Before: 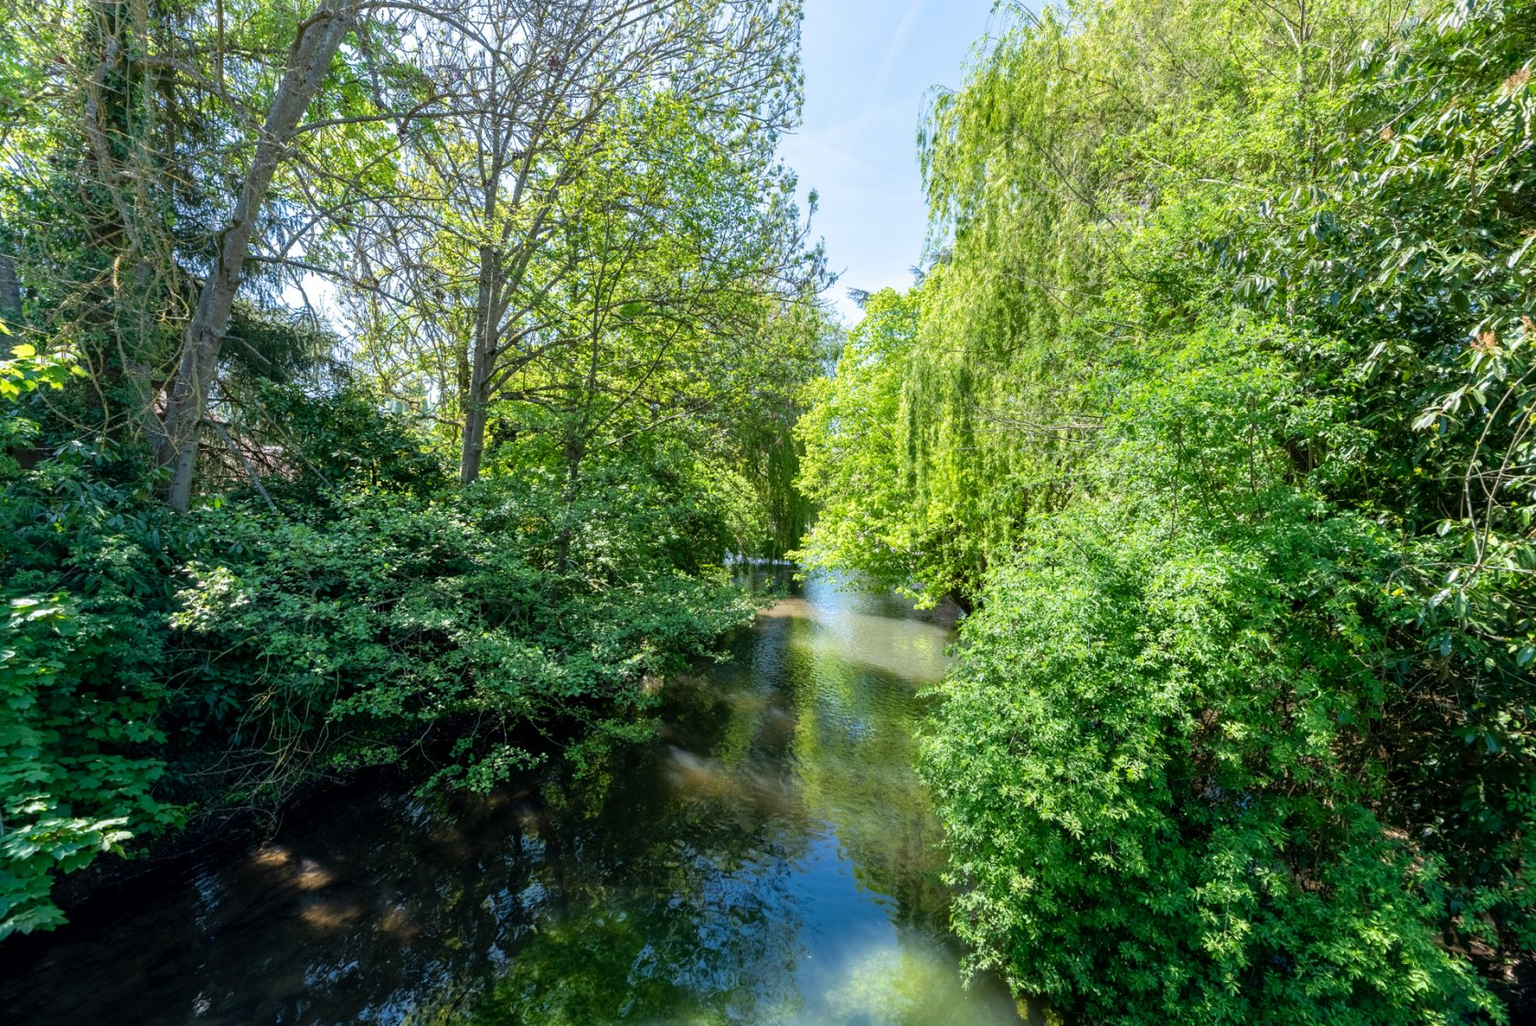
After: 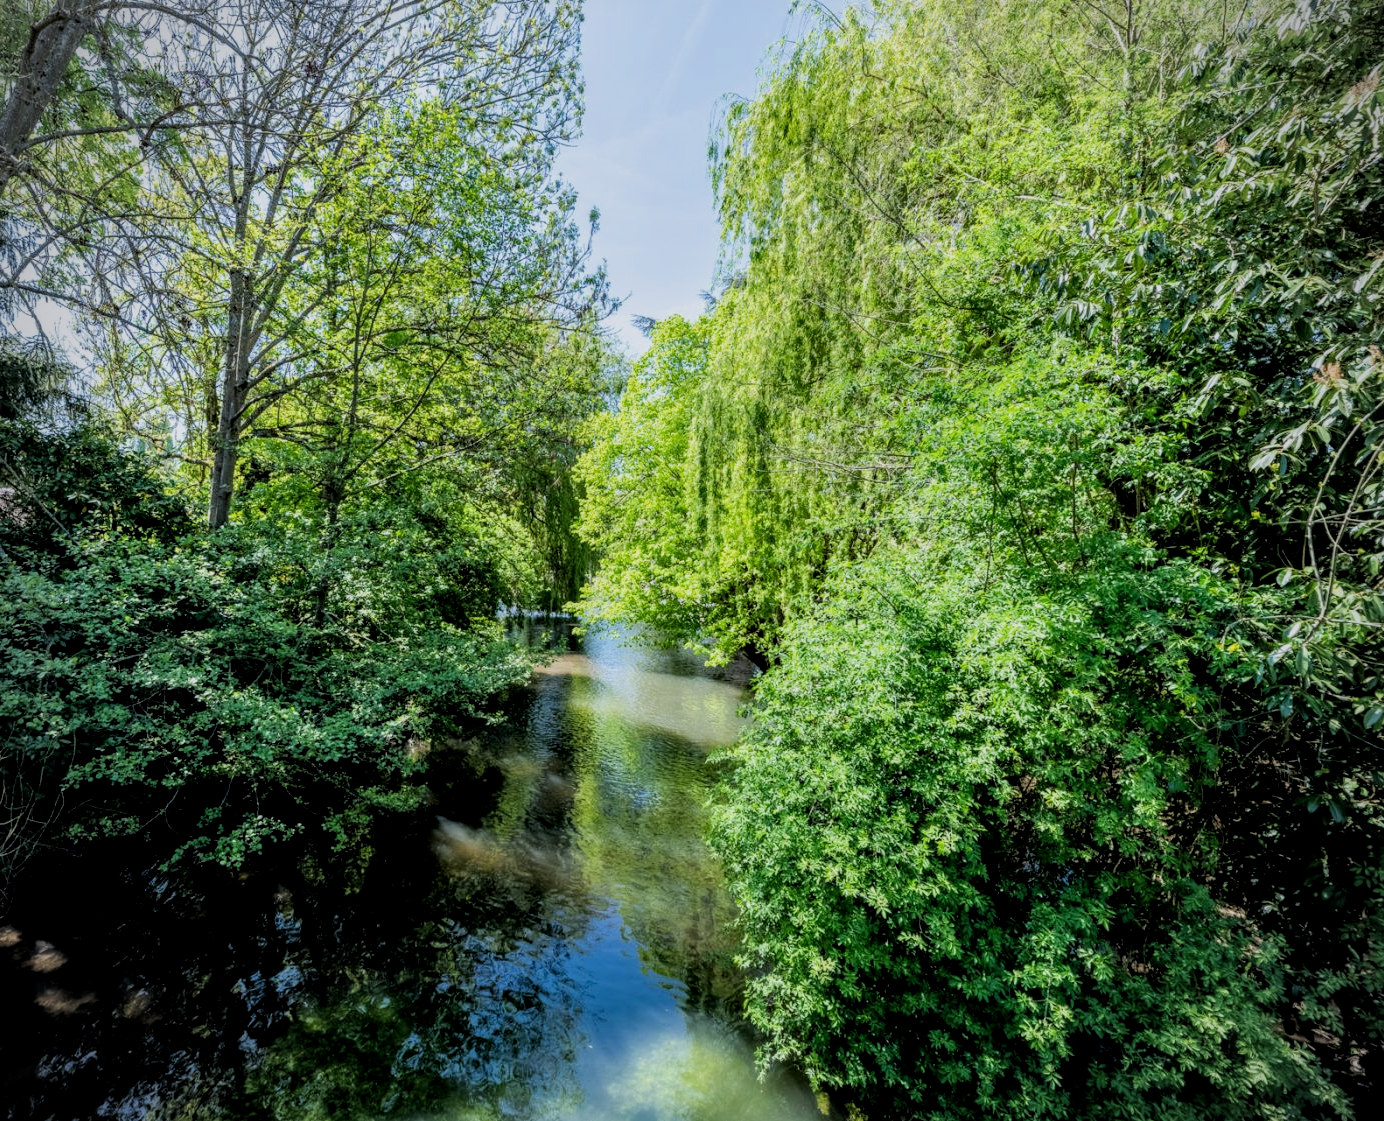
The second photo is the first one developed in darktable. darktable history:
crop: left 17.582%, bottom 0.031%
vignetting: on, module defaults
white balance: red 0.983, blue 1.036
local contrast: on, module defaults
filmic rgb: black relative exposure -5 EV, hardness 2.88, contrast 1.1
